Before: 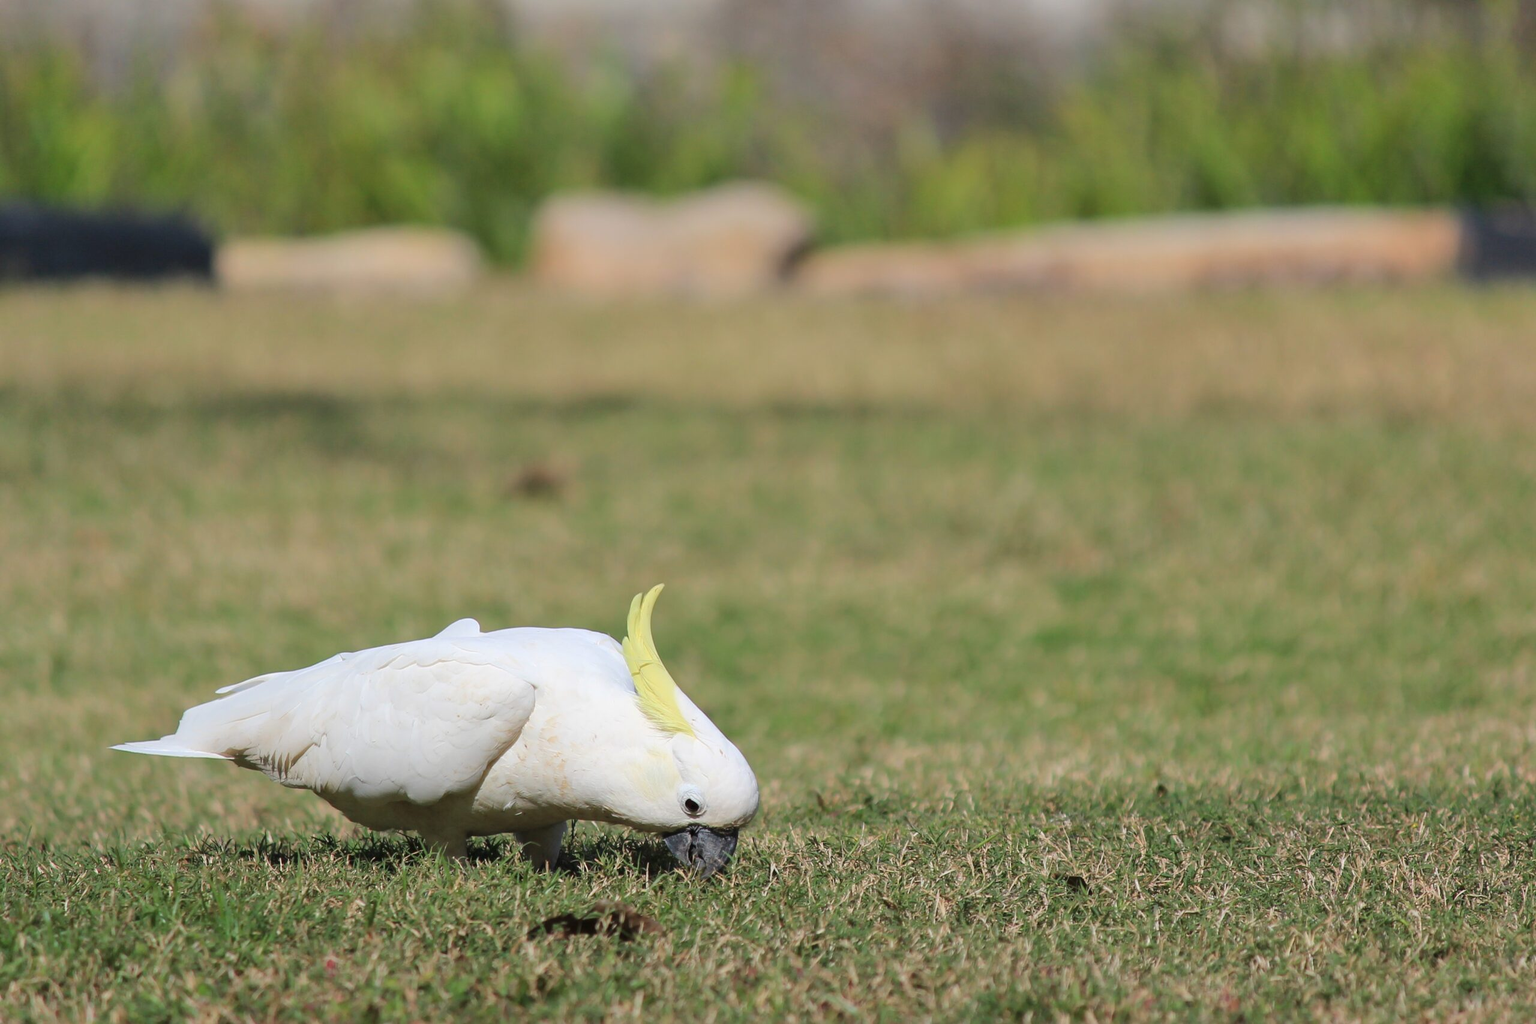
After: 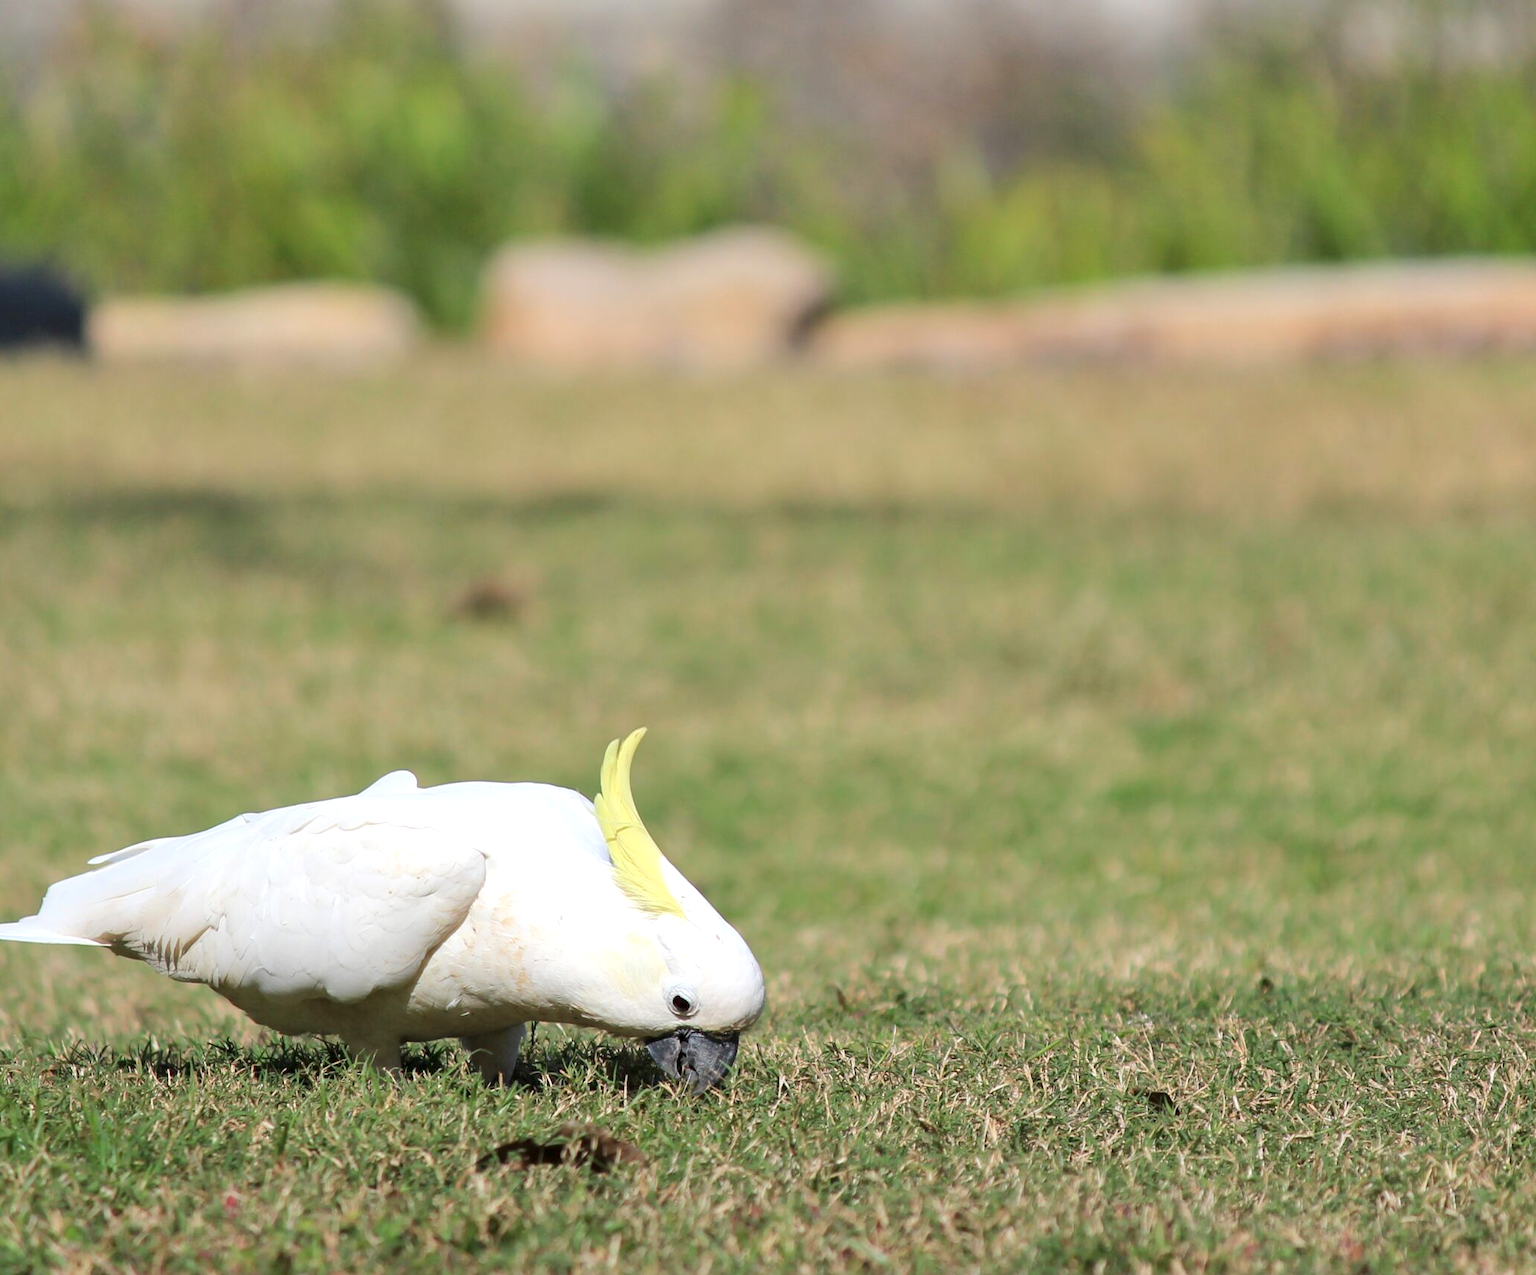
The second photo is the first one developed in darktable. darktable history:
crop and rotate: left 9.482%, right 10.228%
exposure: black level correction 0.003, exposure 0.391 EV, compensate highlight preservation false
